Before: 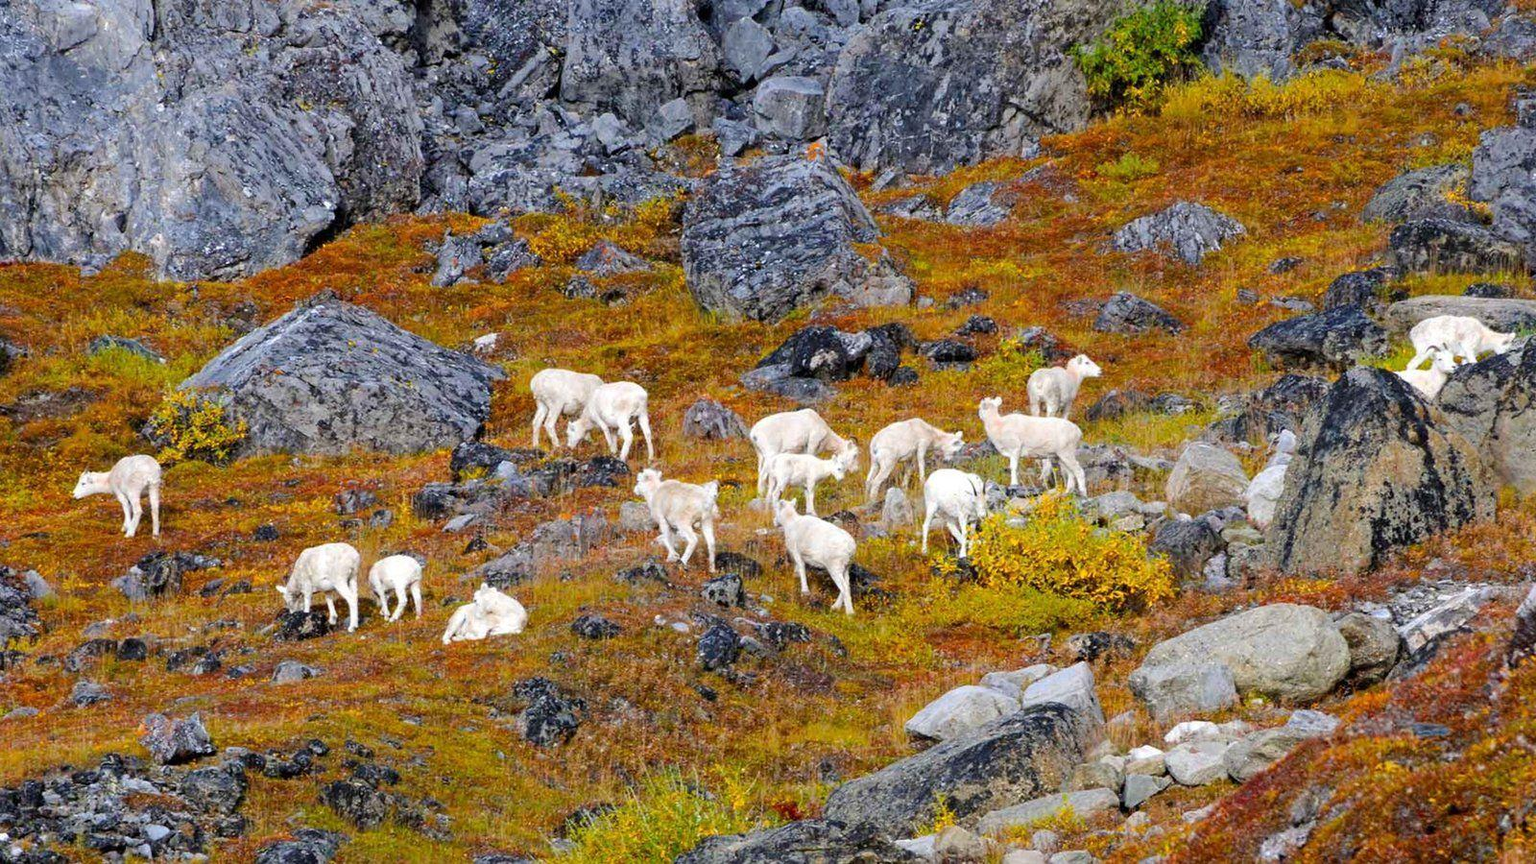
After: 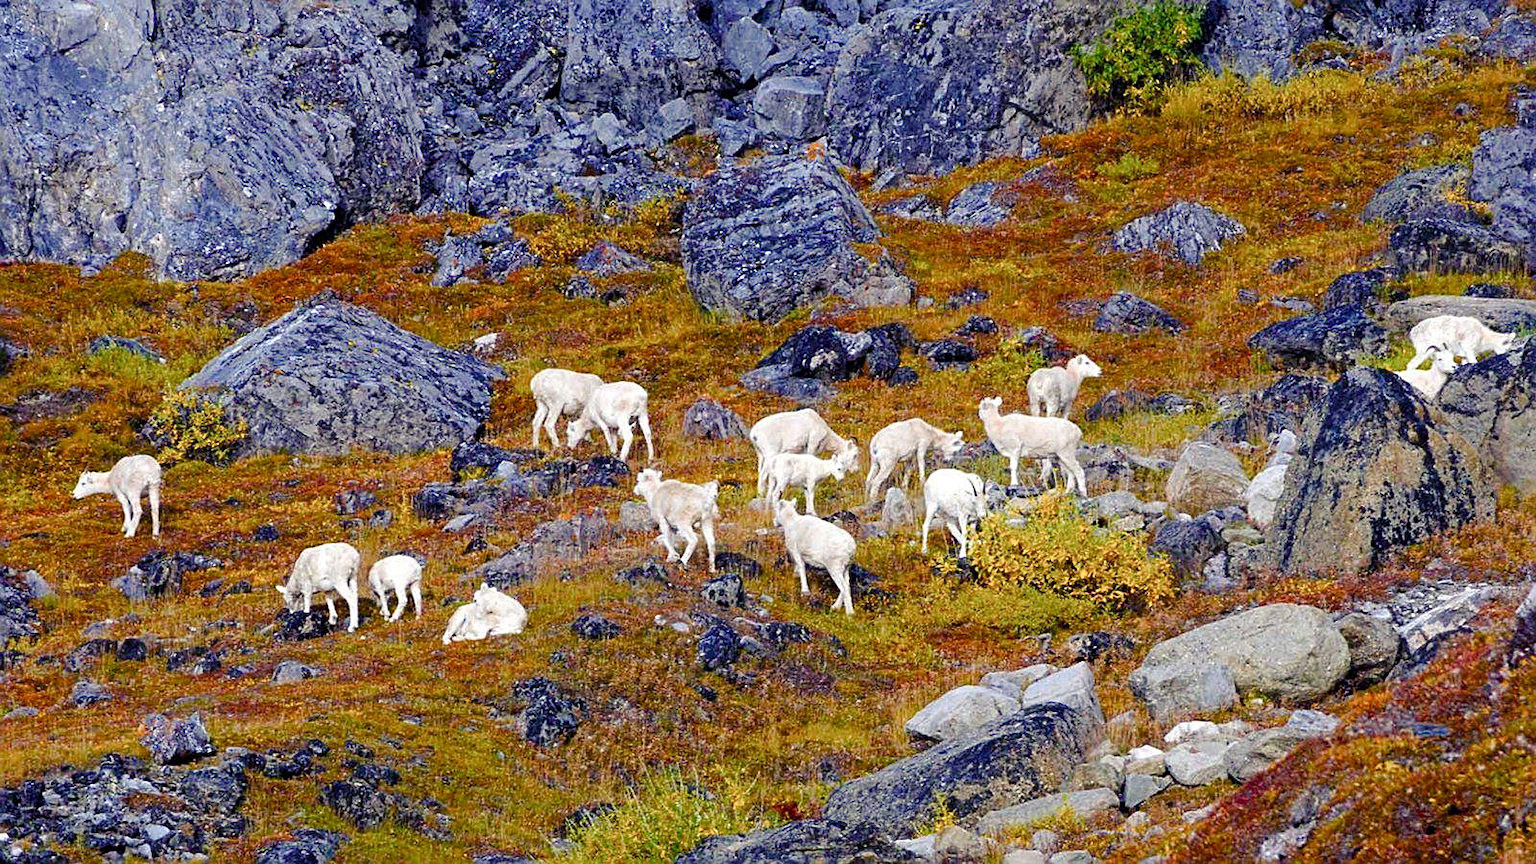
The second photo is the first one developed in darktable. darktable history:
color balance rgb: shadows lift › luminance -28.623%, shadows lift › chroma 15.03%, shadows lift › hue 270.59°, perceptual saturation grading › global saturation 20%, perceptual saturation grading › highlights -49.861%, perceptual saturation grading › shadows 25.479%, global vibrance 20%
sharpen: on, module defaults
